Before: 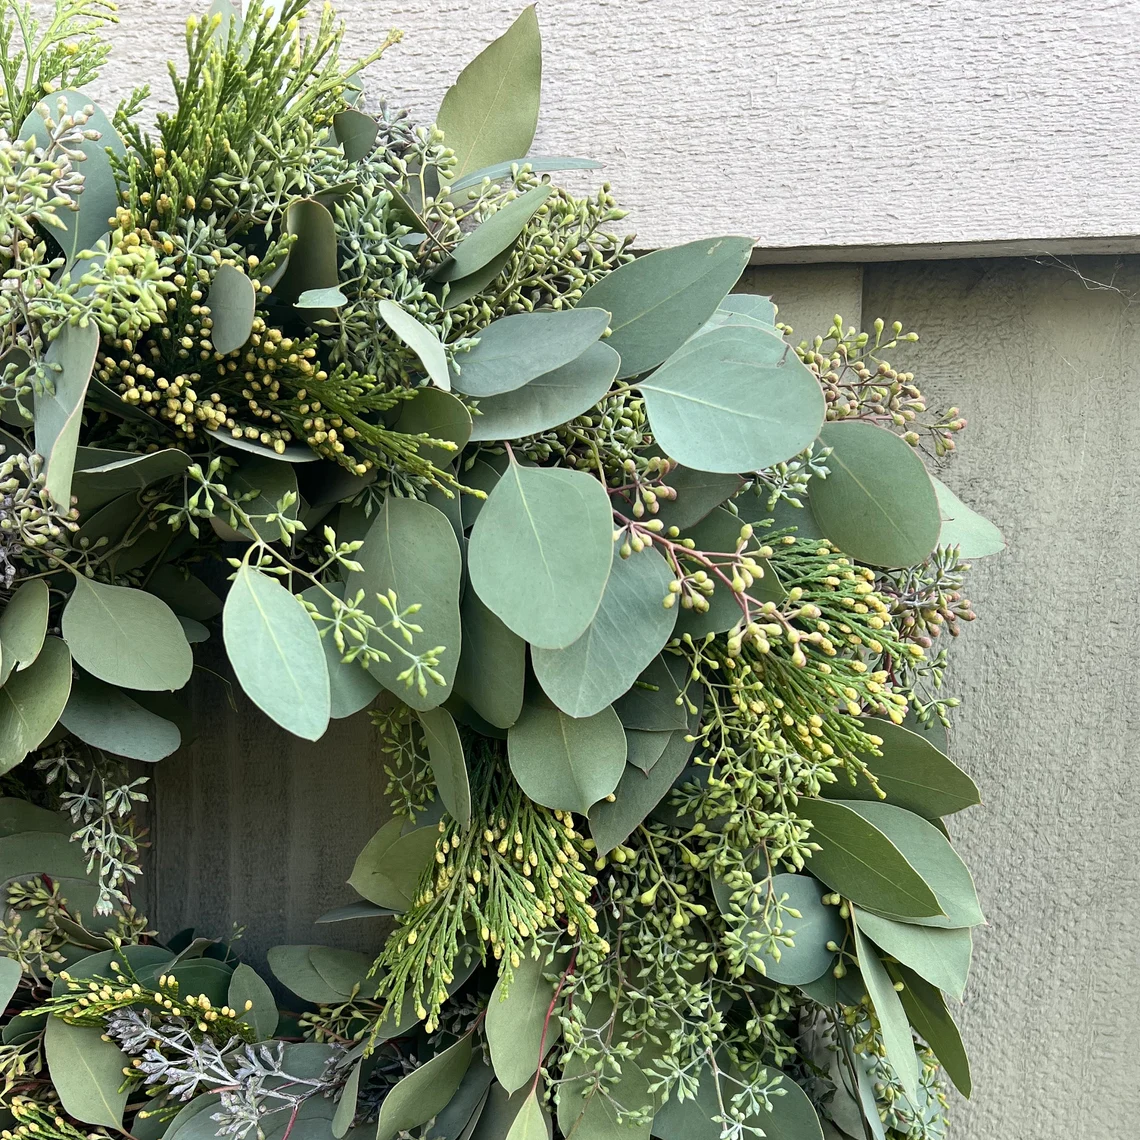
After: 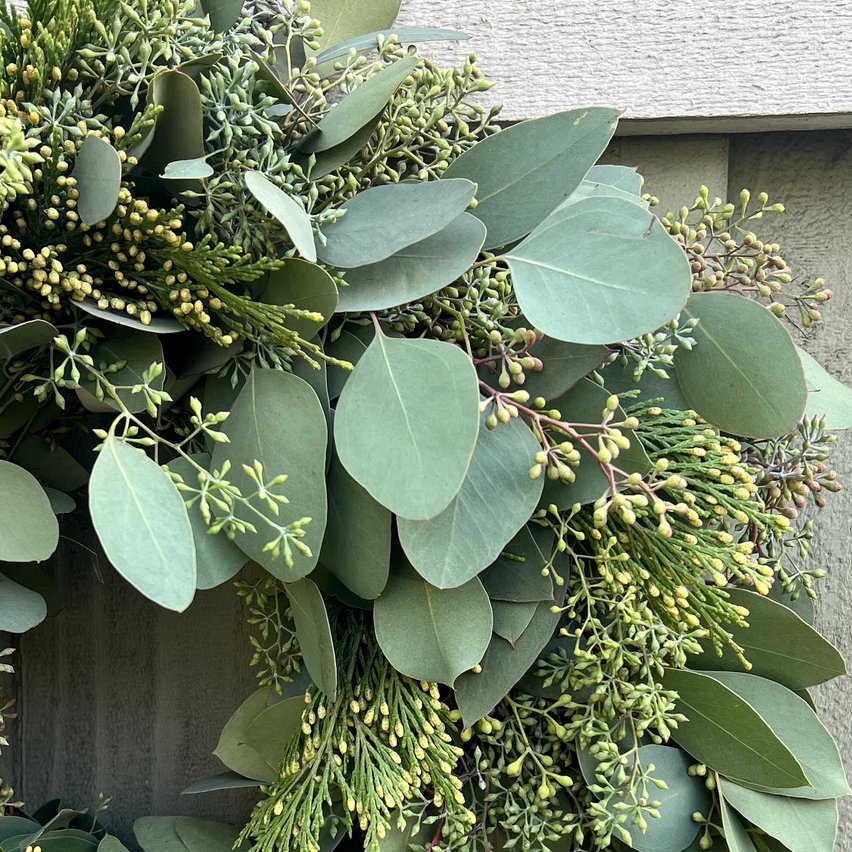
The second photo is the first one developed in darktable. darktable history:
crop and rotate: left 11.831%, top 11.346%, right 13.429%, bottom 13.899%
local contrast: highlights 100%, shadows 100%, detail 120%, midtone range 0.2
